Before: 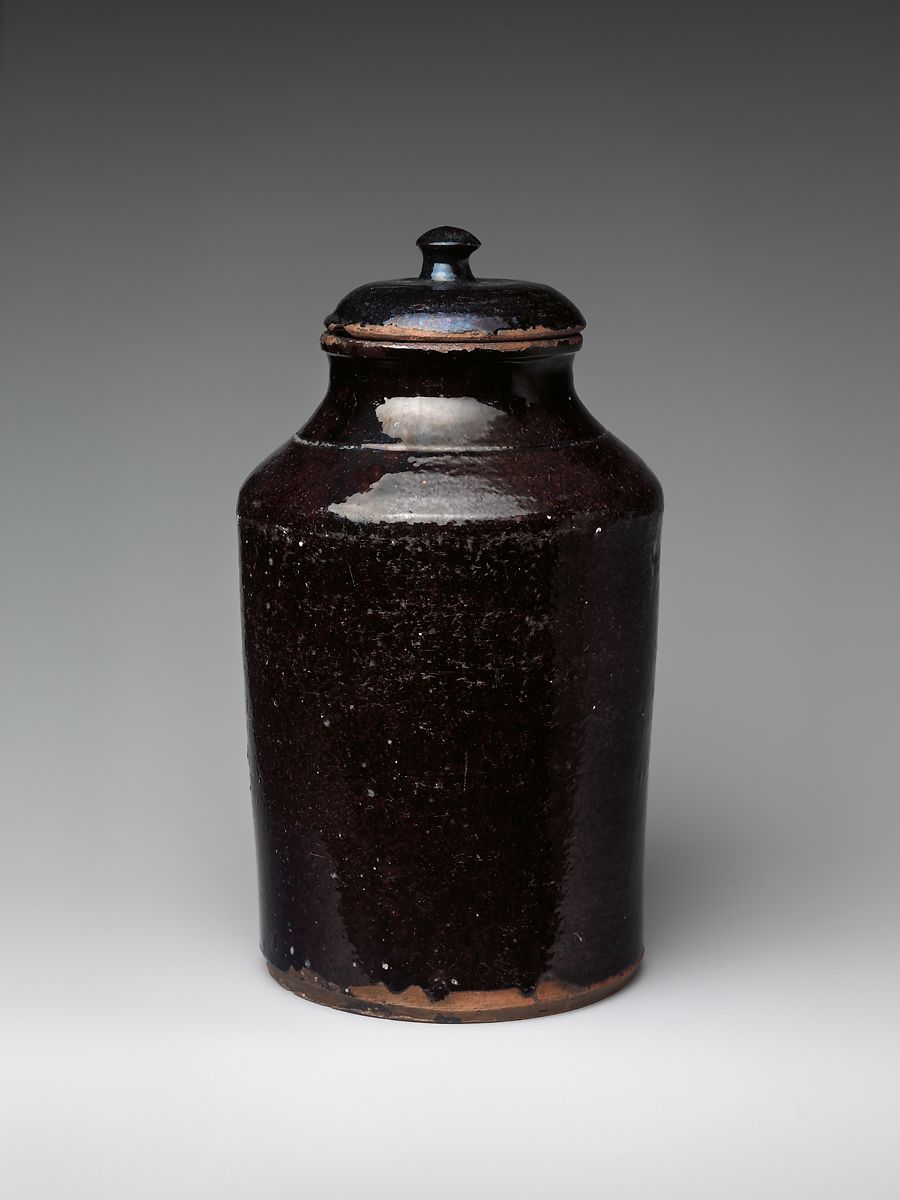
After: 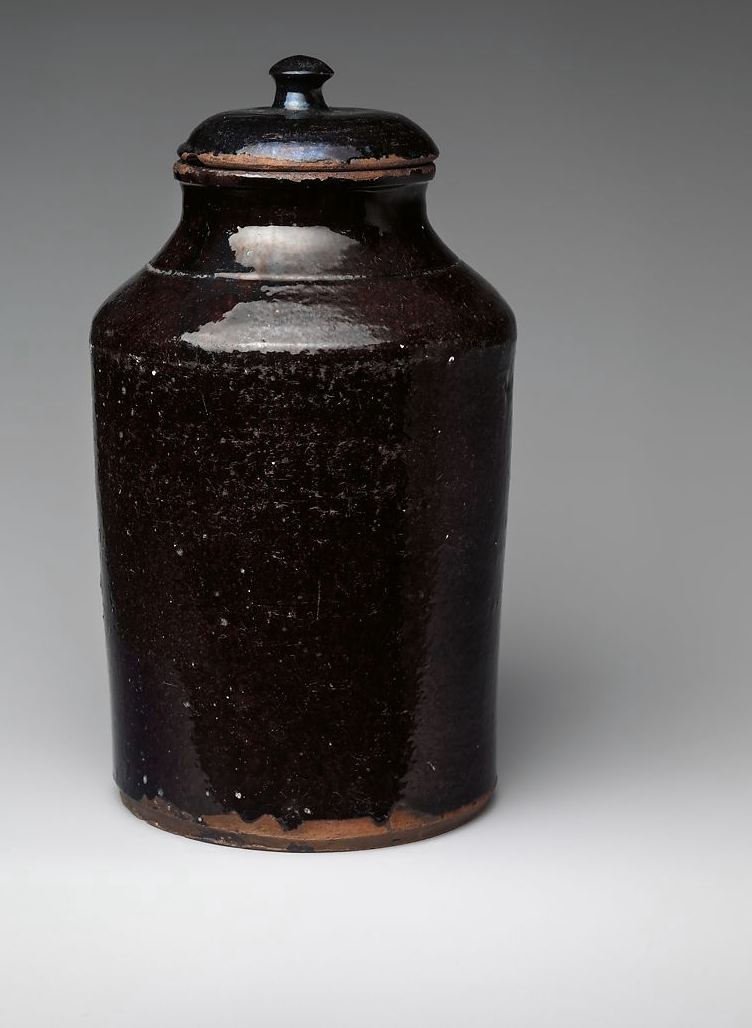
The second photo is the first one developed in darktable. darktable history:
color zones: curves: ch0 [(0, 0.5) (0.125, 0.4) (0.25, 0.5) (0.375, 0.4) (0.5, 0.4) (0.625, 0.6) (0.75, 0.6) (0.875, 0.5)]; ch1 [(0, 0.4) (0.125, 0.5) (0.25, 0.4) (0.375, 0.4) (0.5, 0.4) (0.625, 0.4) (0.75, 0.5) (0.875, 0.4)]; ch2 [(0, 0.6) (0.125, 0.5) (0.25, 0.5) (0.375, 0.6) (0.5, 0.6) (0.625, 0.5) (0.75, 0.5) (0.875, 0.5)]
crop: left 16.369%, top 14.254%
